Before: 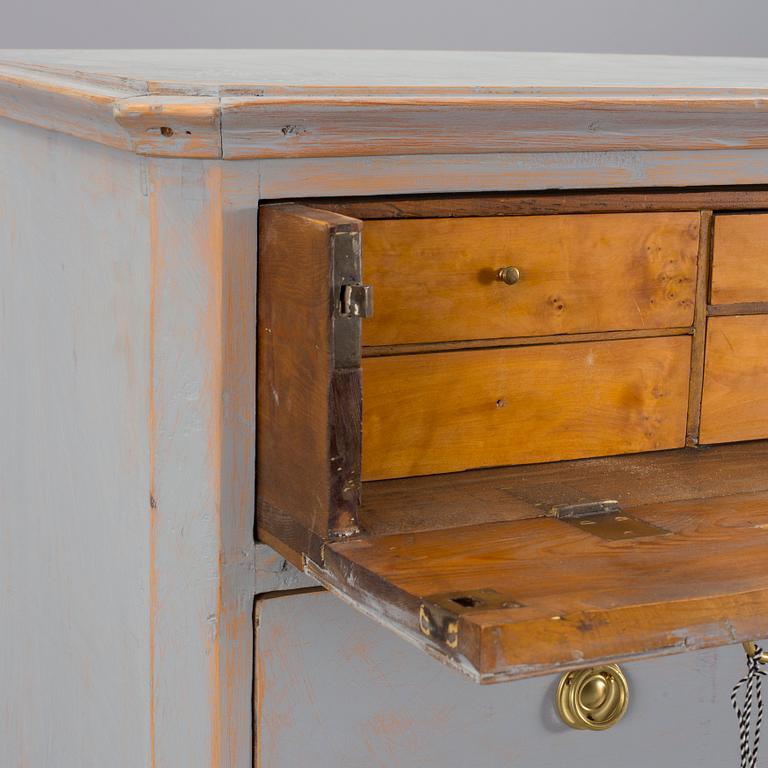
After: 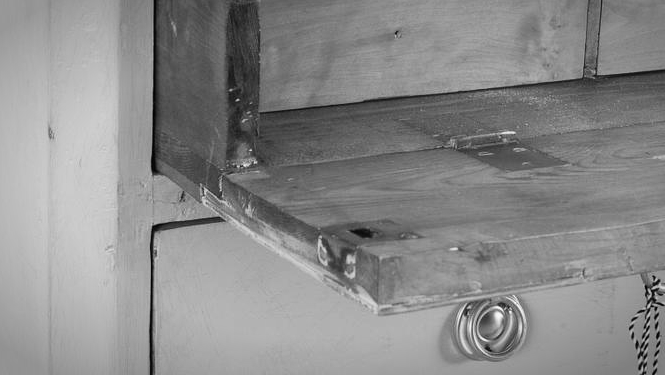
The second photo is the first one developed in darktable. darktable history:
crop and rotate: left 13.306%, top 48.129%, bottom 2.928%
vignetting: automatic ratio true
color balance rgb: on, module defaults
contrast brightness saturation: contrast 0.2, brightness 0.16, saturation 0.22
monochrome: on, module defaults
